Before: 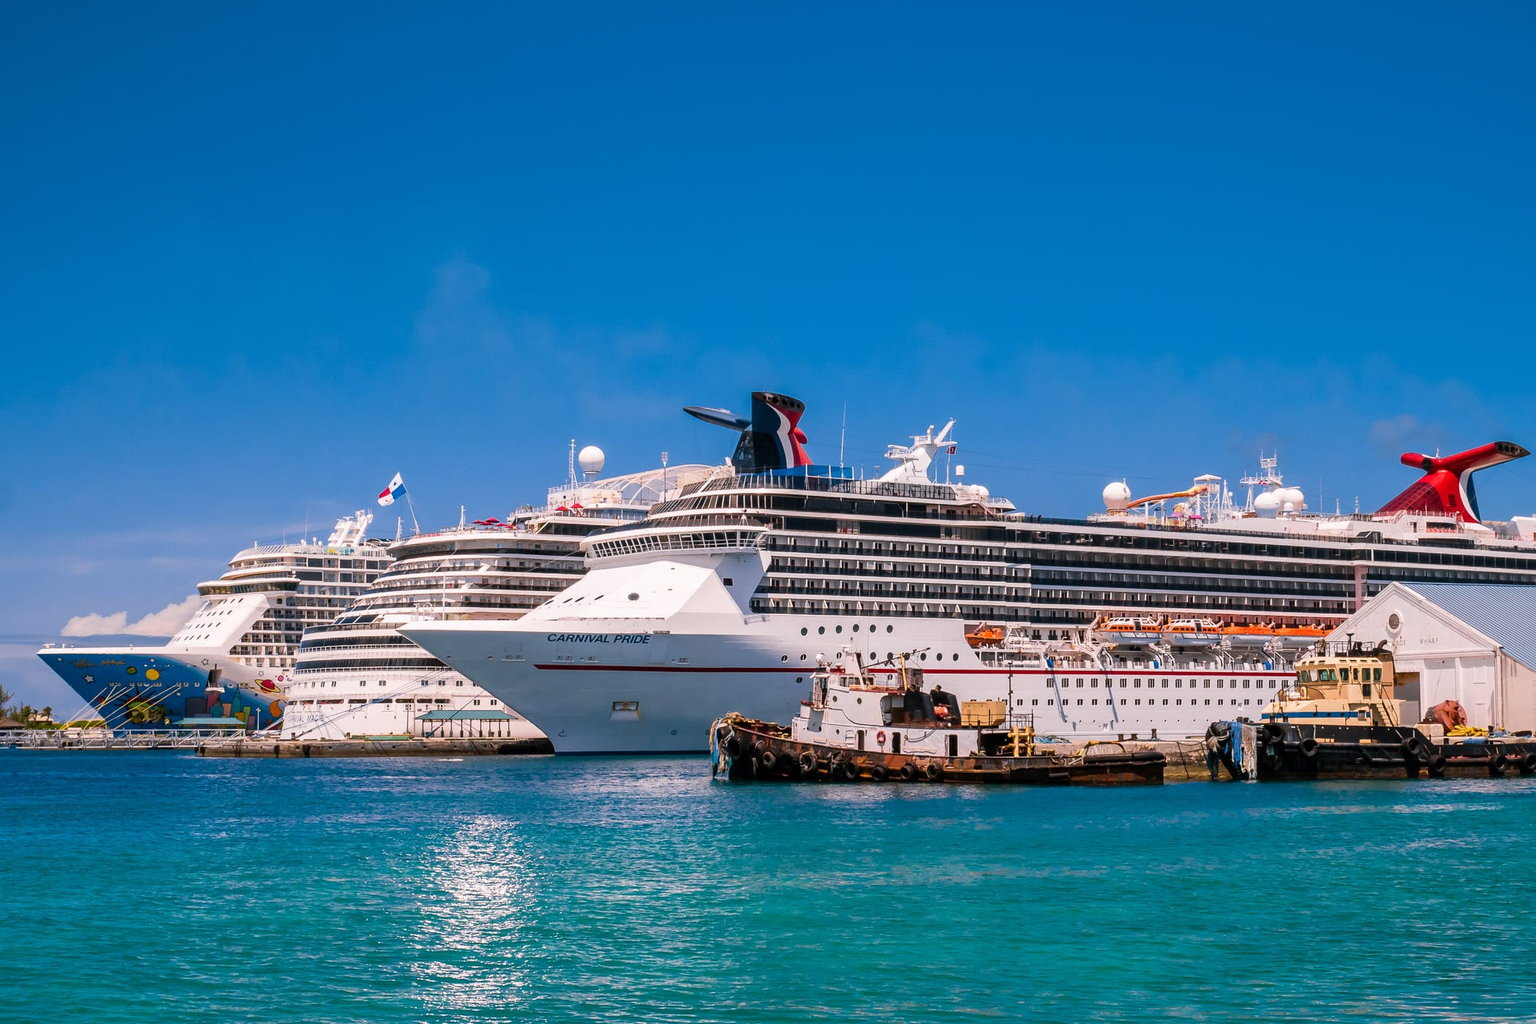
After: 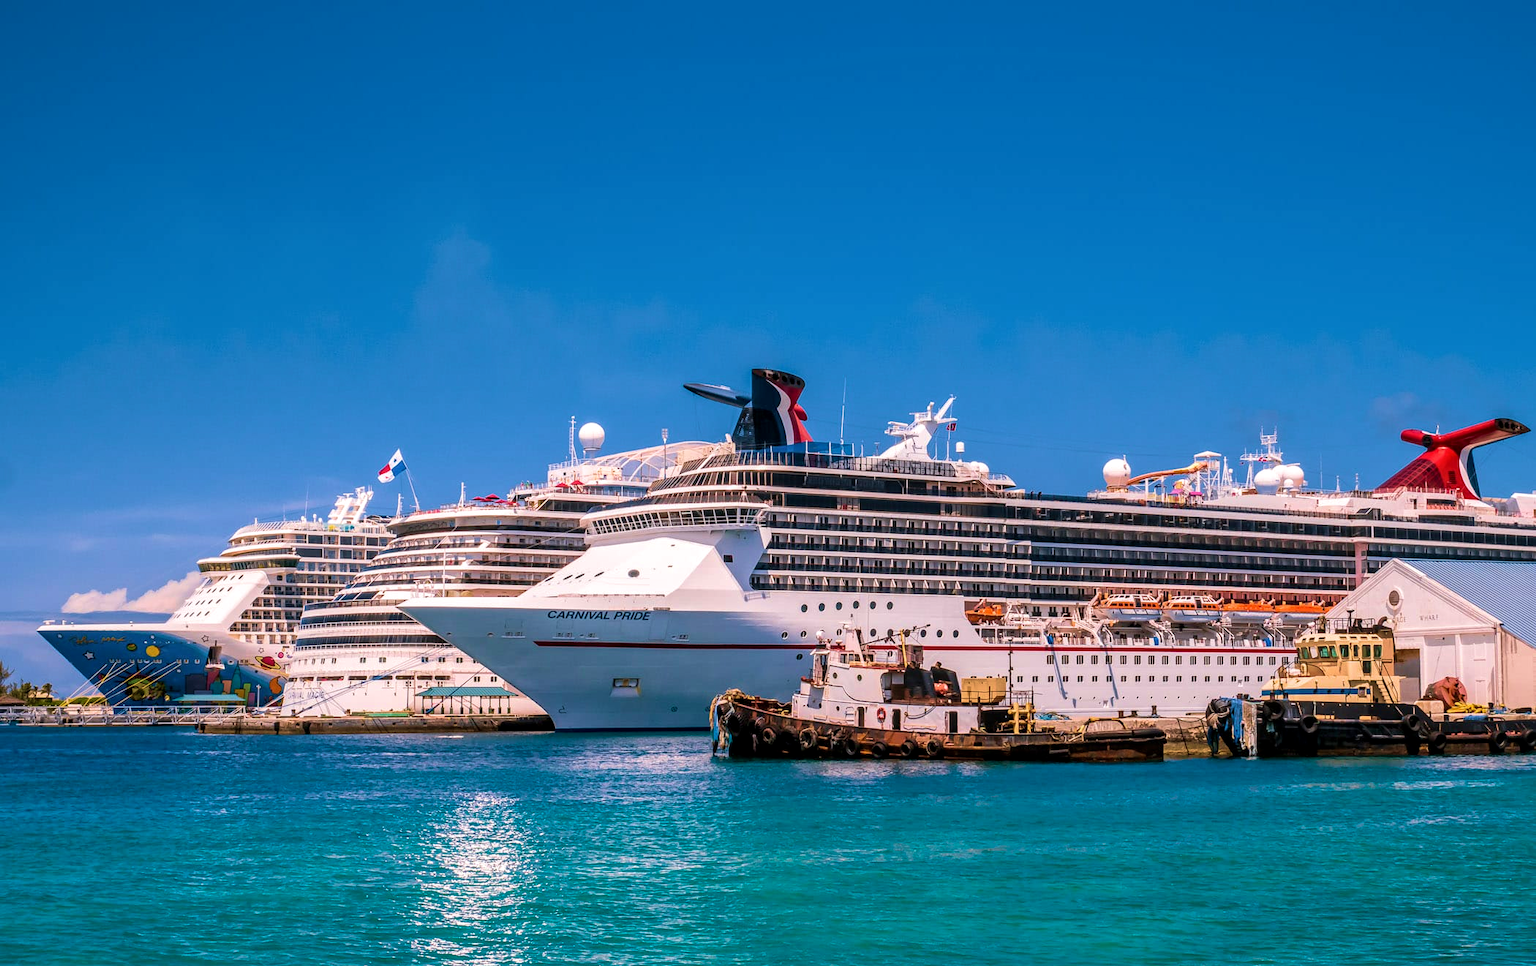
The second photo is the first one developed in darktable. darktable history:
velvia: strength 55.79%
crop and rotate: top 2.294%, bottom 3.255%
local contrast: on, module defaults
